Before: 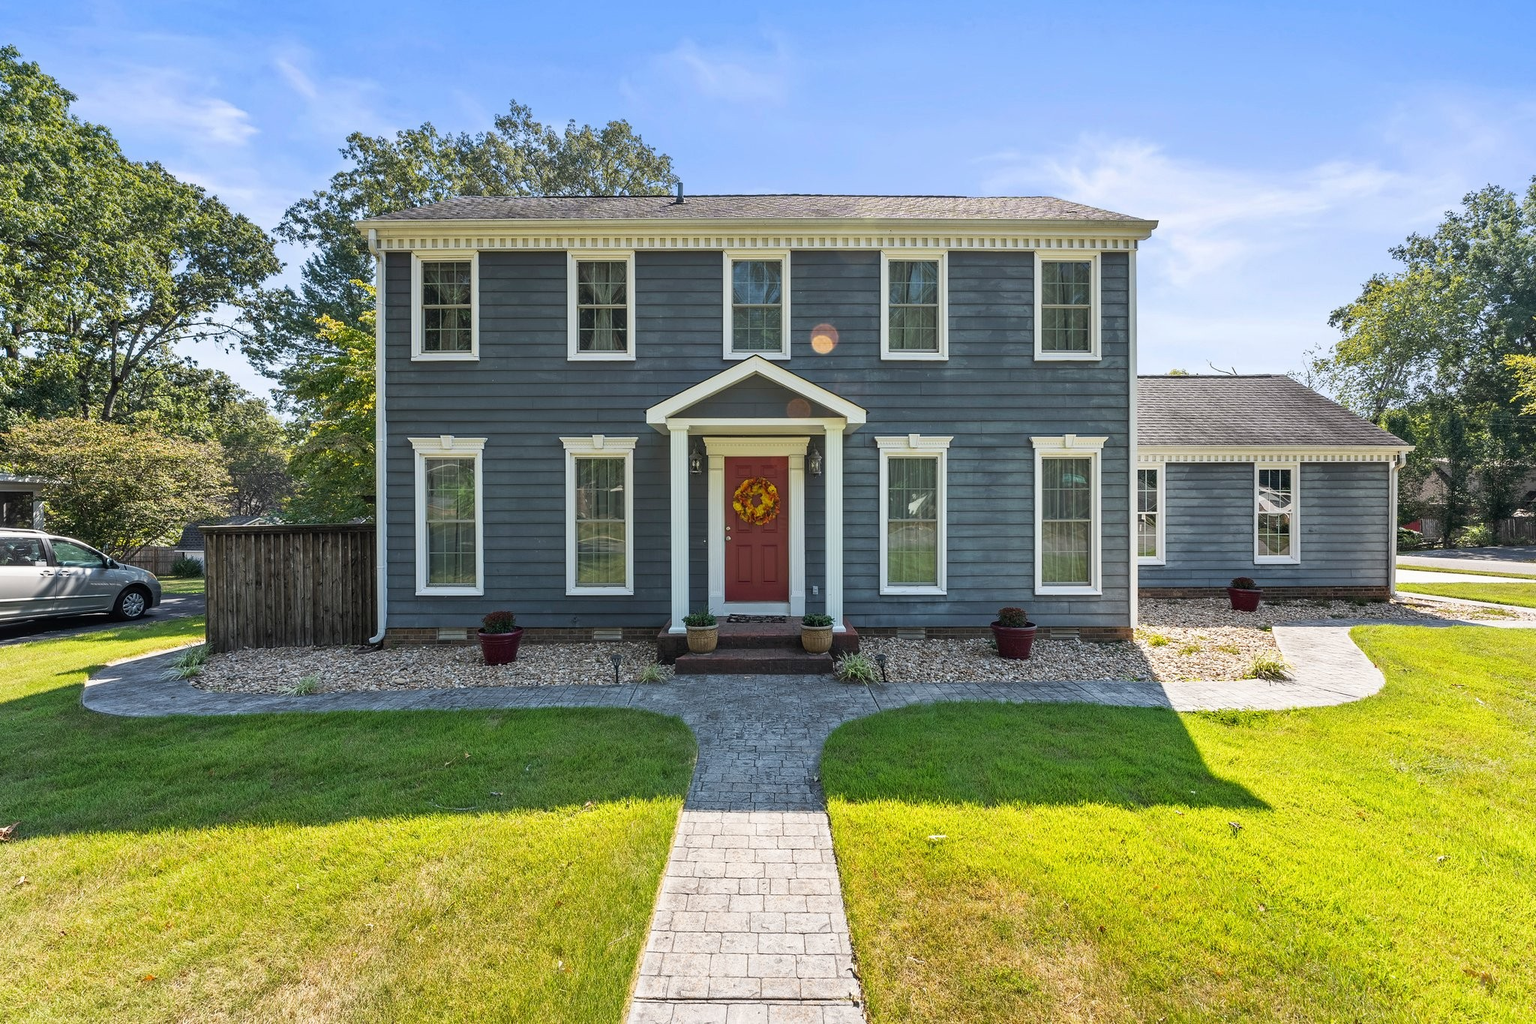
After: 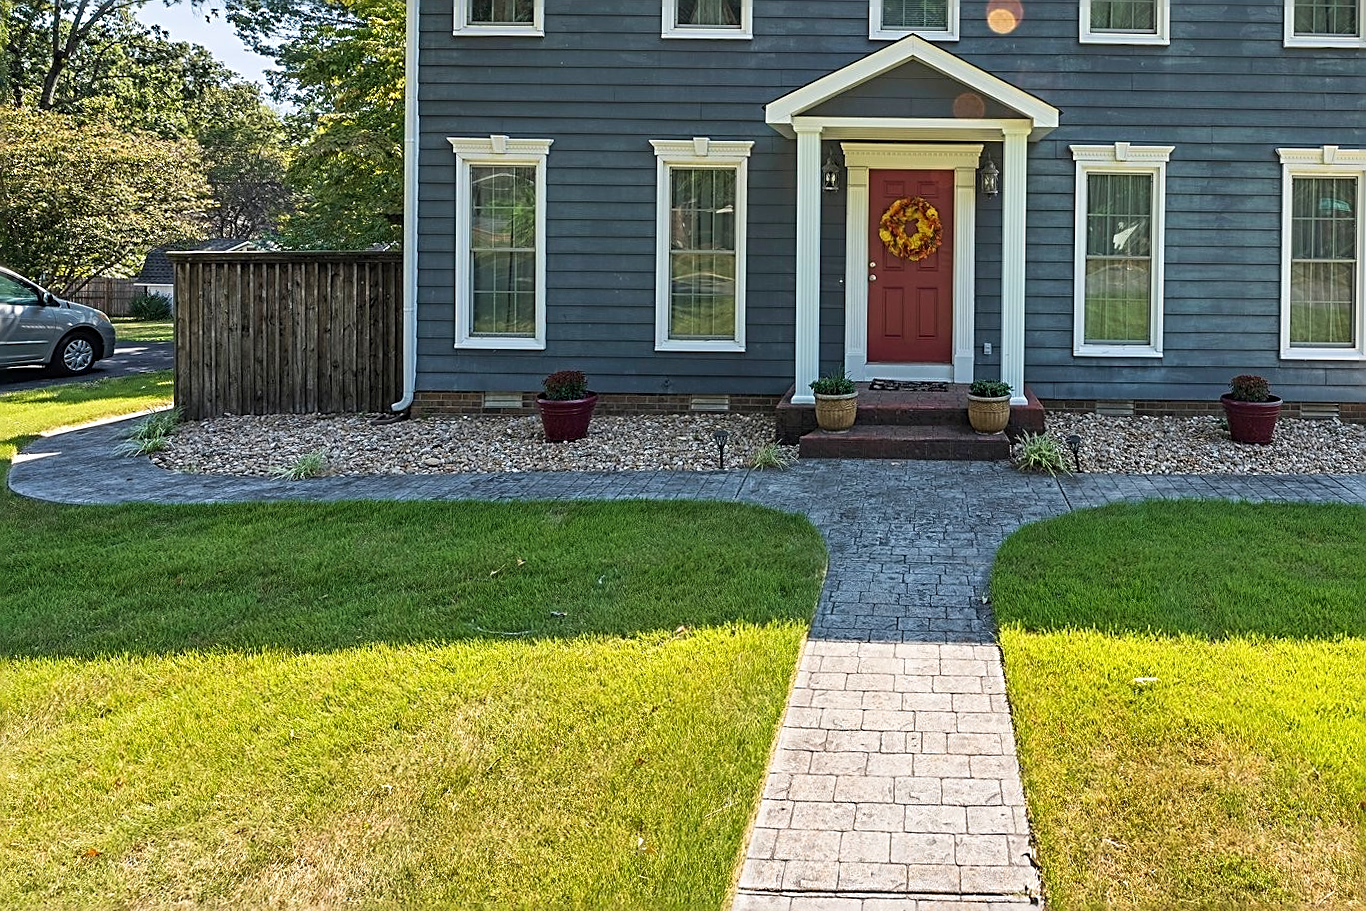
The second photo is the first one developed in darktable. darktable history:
velvia: on, module defaults
crop and rotate: angle -0.82°, left 3.85%, top 31.828%, right 27.992%
sharpen: radius 2.676, amount 0.669
